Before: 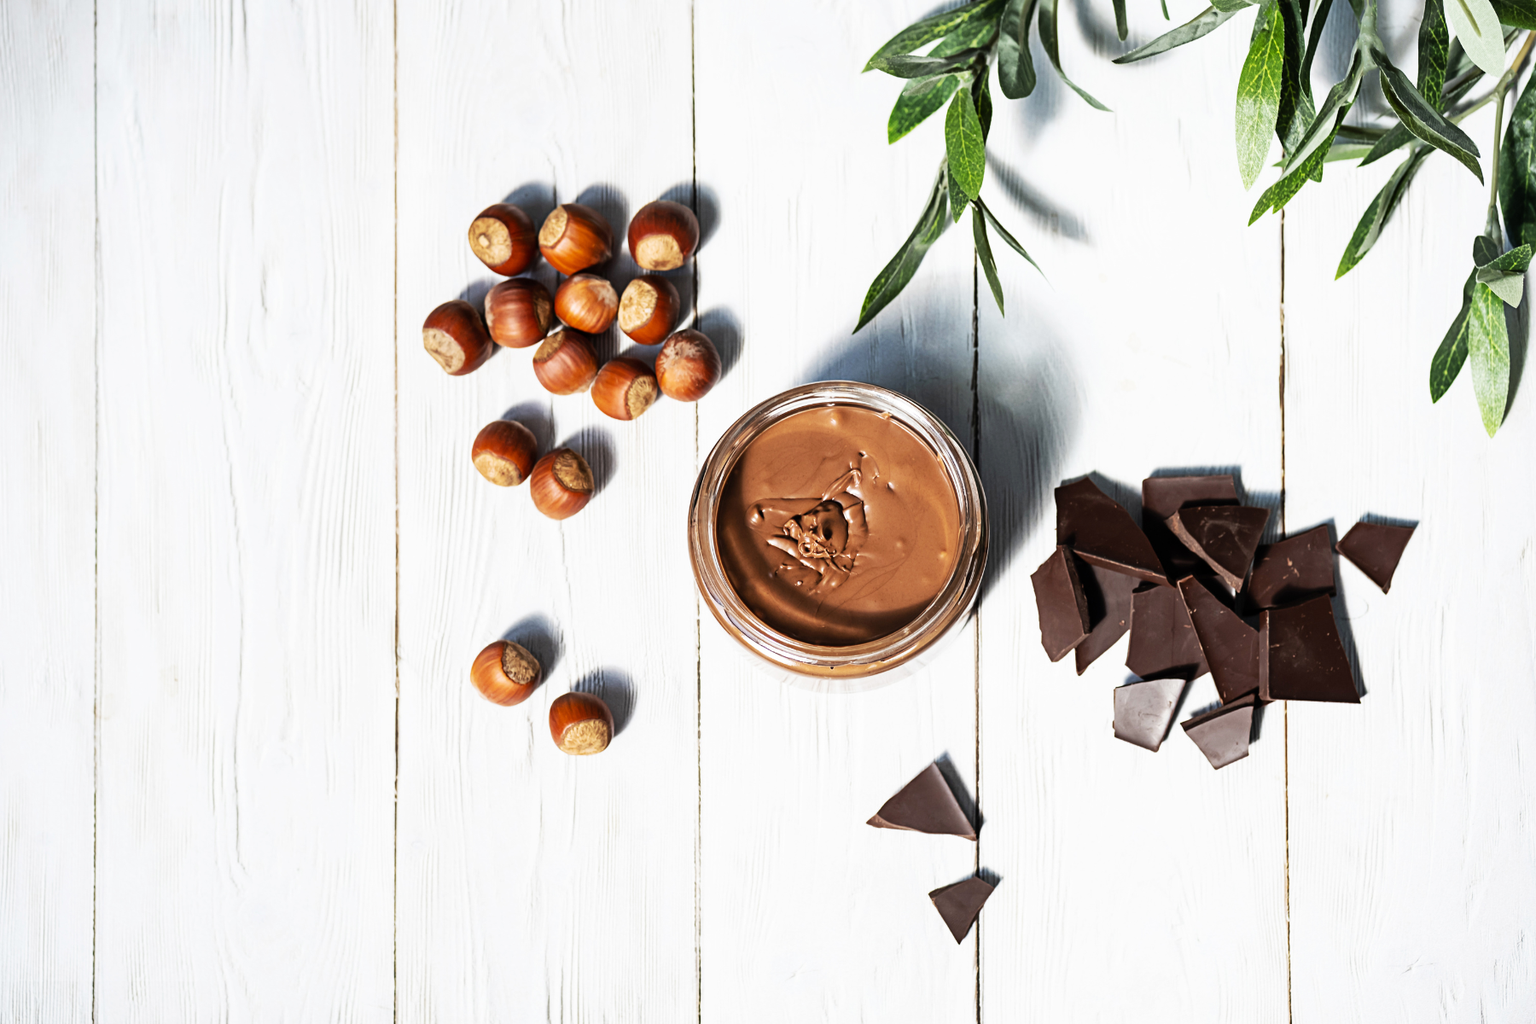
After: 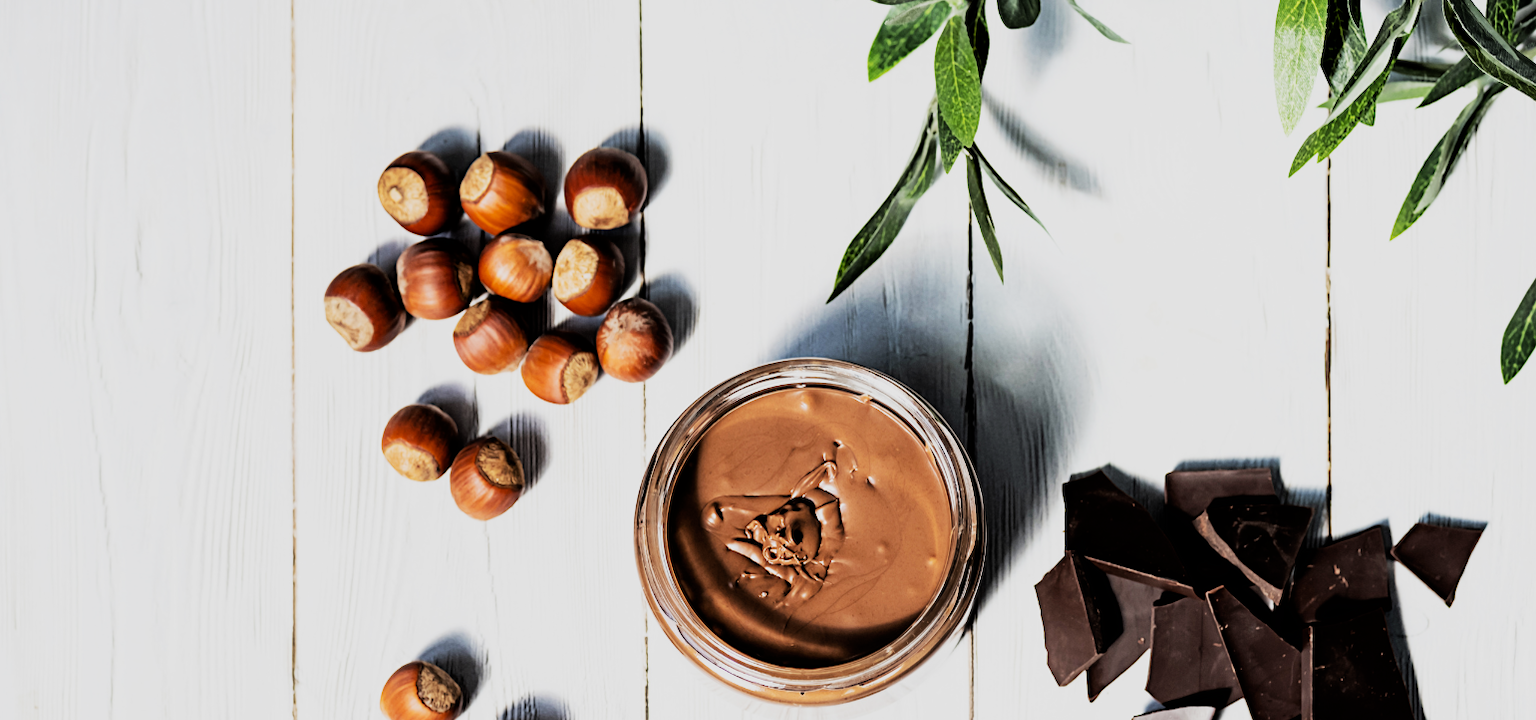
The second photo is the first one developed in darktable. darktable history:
crop and rotate: left 9.448%, top 7.31%, right 4.902%, bottom 32.414%
filmic rgb: black relative exposure -5.05 EV, white relative exposure 3.98 EV, hardness 2.9, contrast 1.298, highlights saturation mix -30.09%, iterations of high-quality reconstruction 0
exposure: black level correction 0.002, compensate highlight preservation false
